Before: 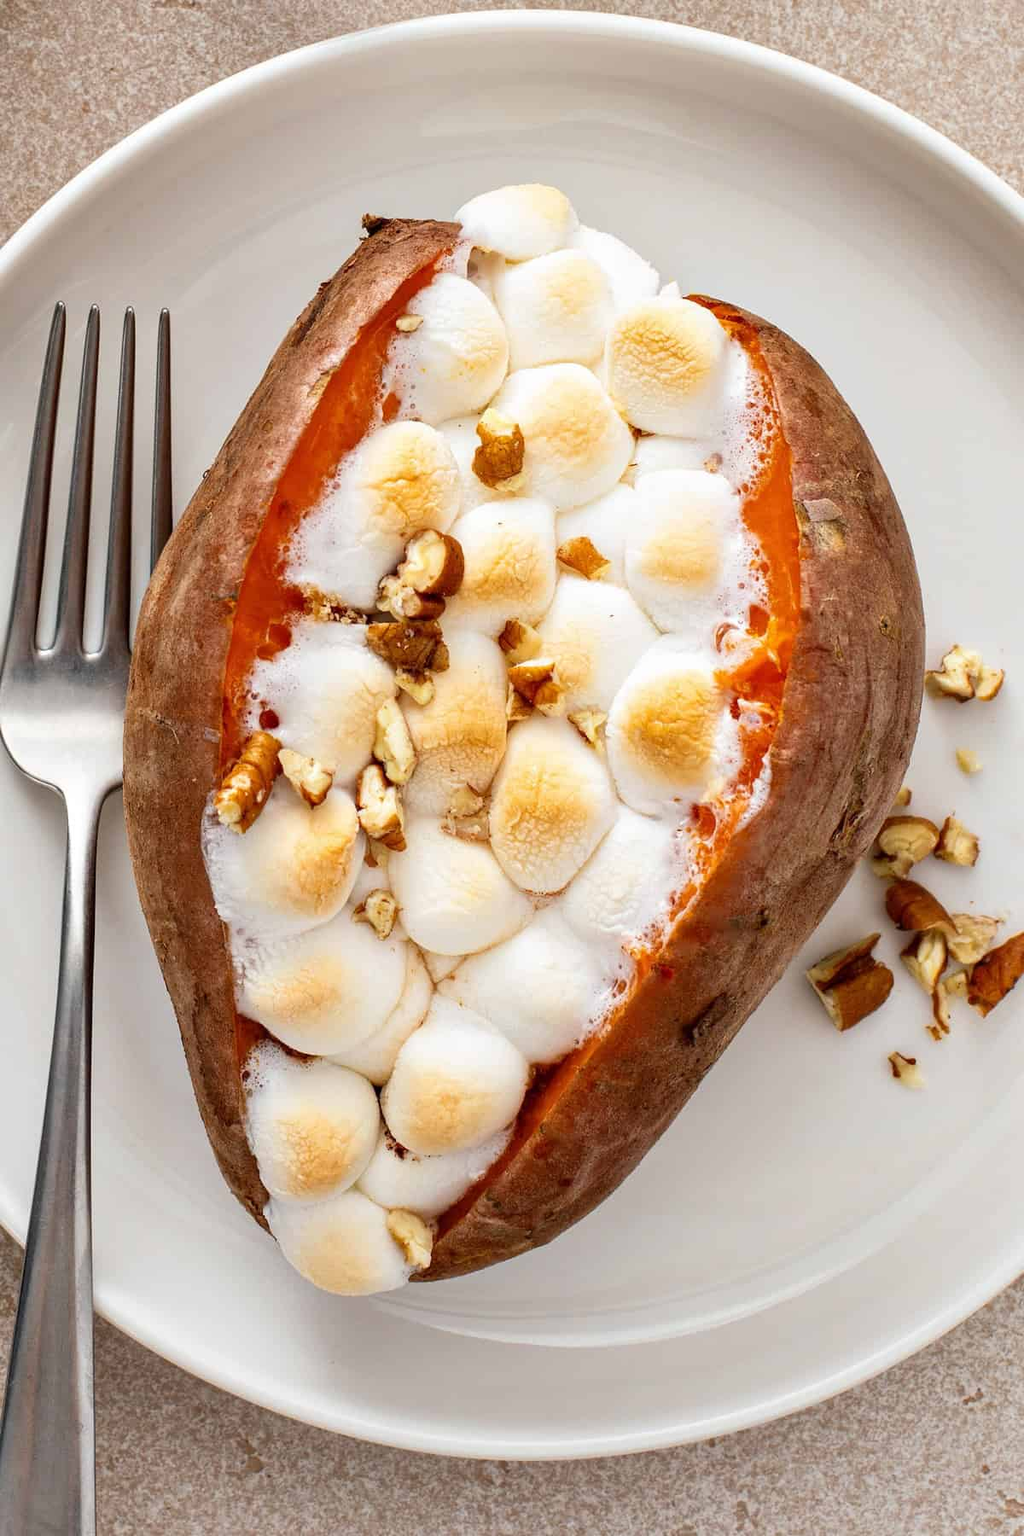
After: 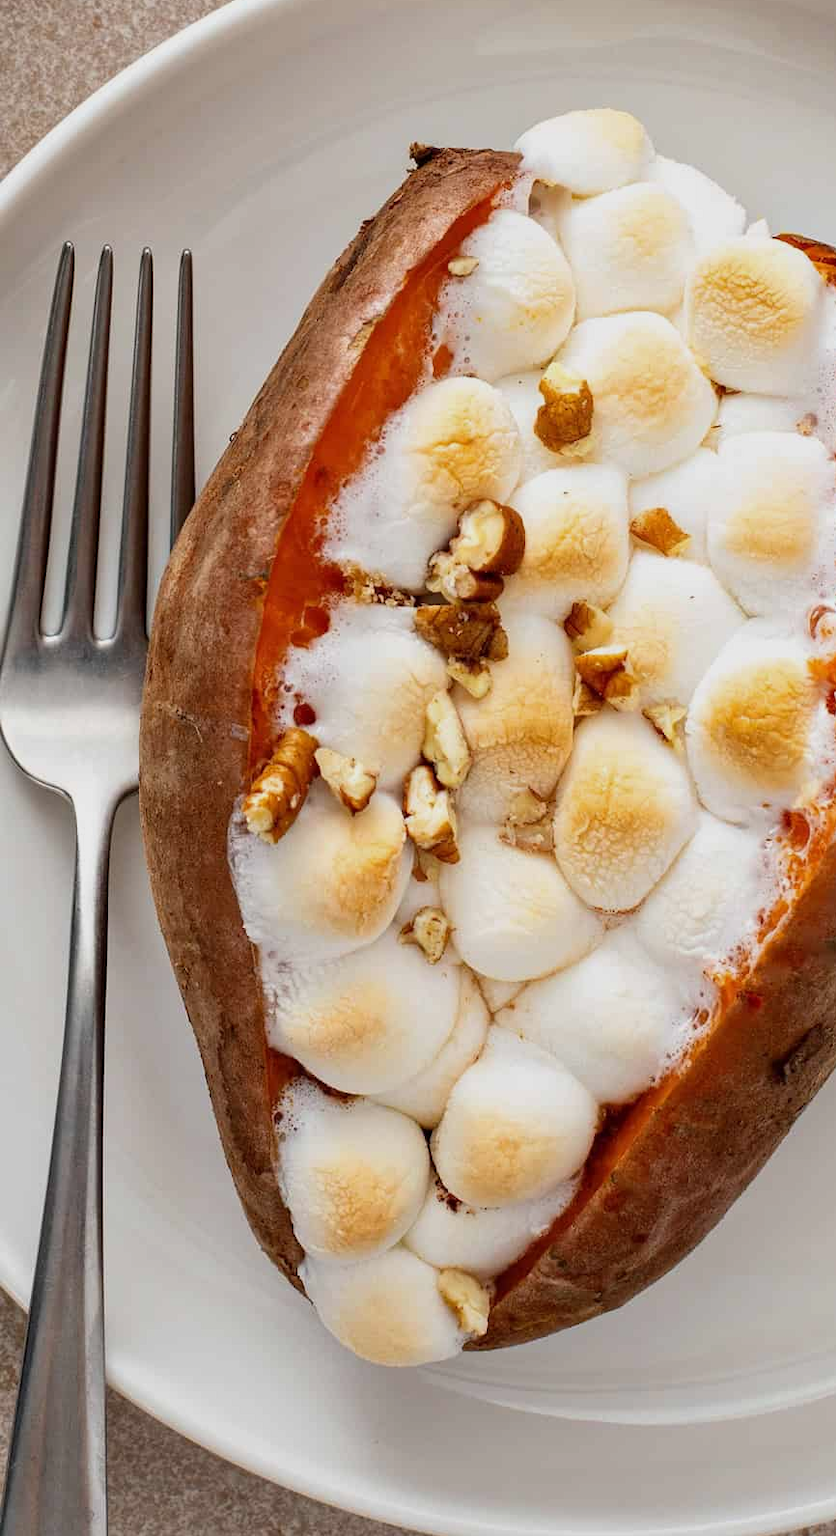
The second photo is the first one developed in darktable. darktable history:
crop: top 5.759%, right 27.832%, bottom 5.798%
exposure: exposure -0.293 EV, compensate highlight preservation false
